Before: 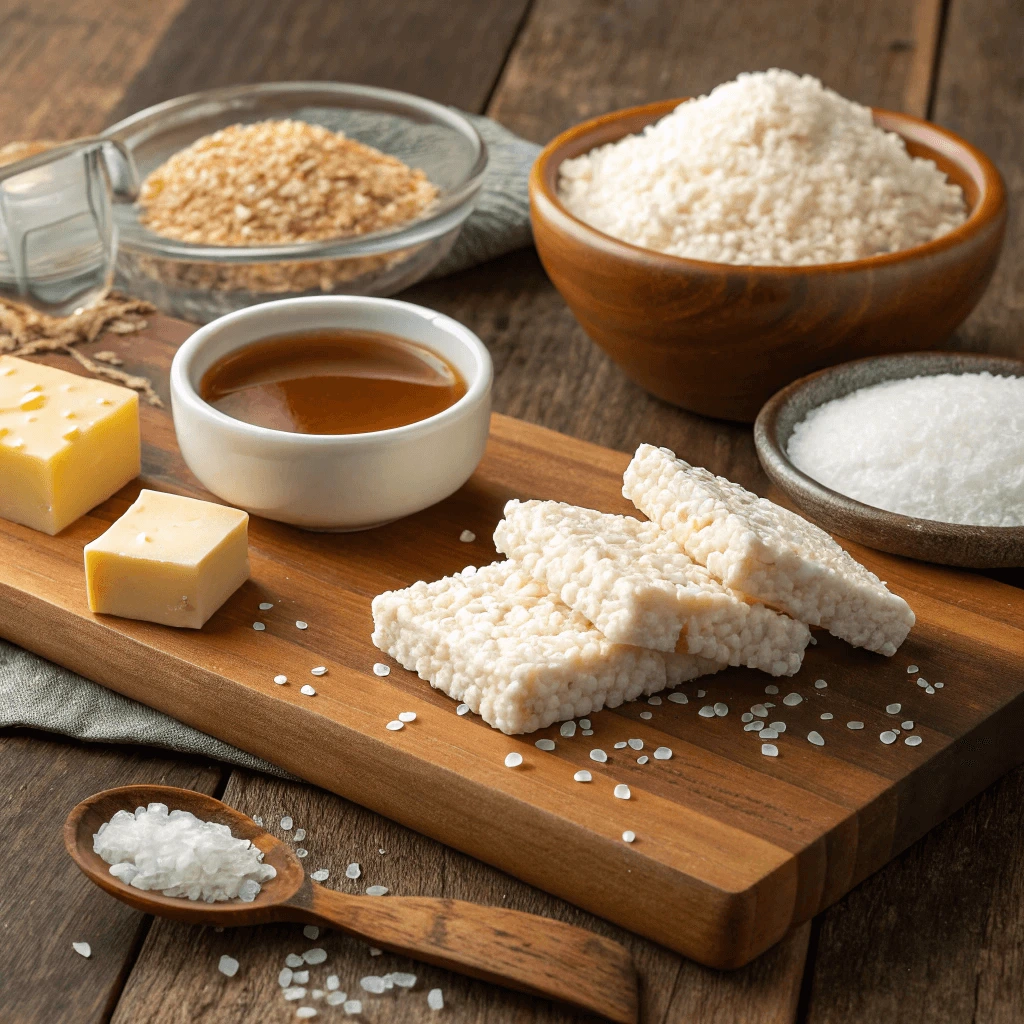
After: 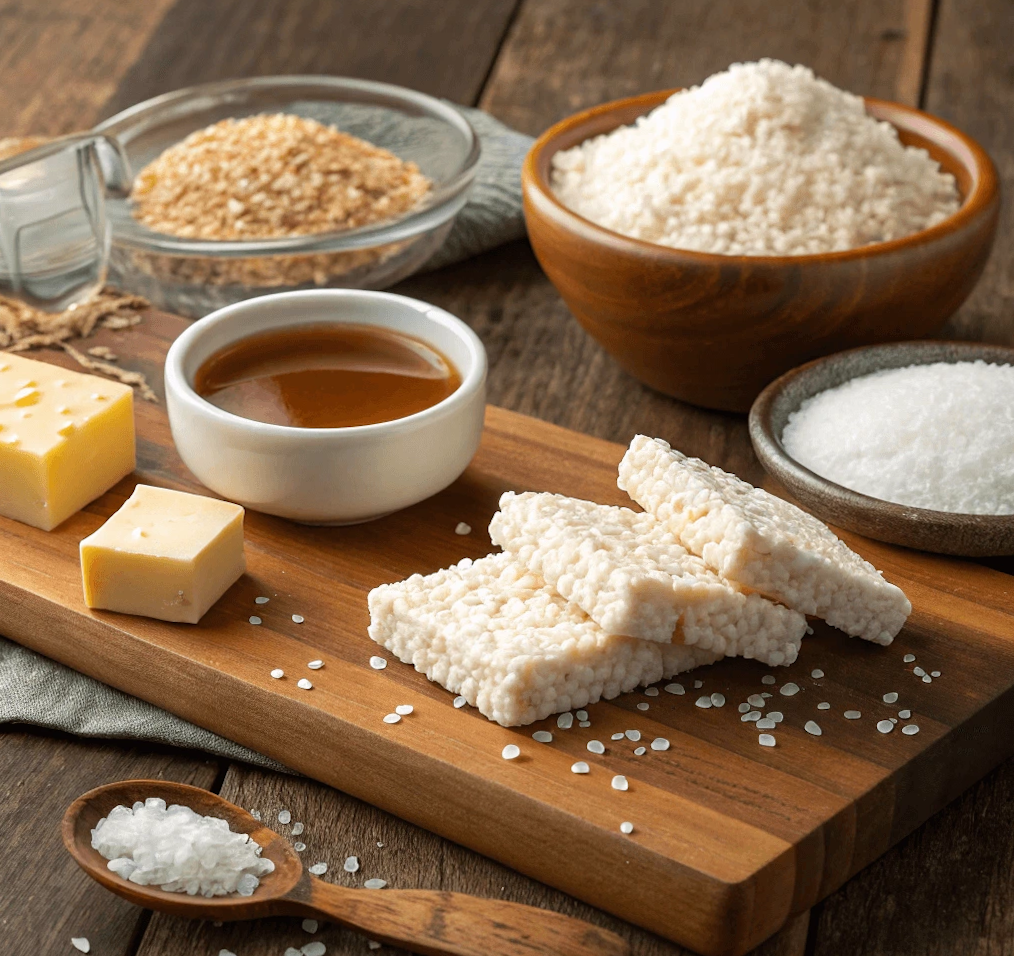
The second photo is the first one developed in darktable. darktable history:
crop and rotate: top 0%, bottom 5.097%
rotate and perspective: rotation -0.45°, automatic cropping original format, crop left 0.008, crop right 0.992, crop top 0.012, crop bottom 0.988
